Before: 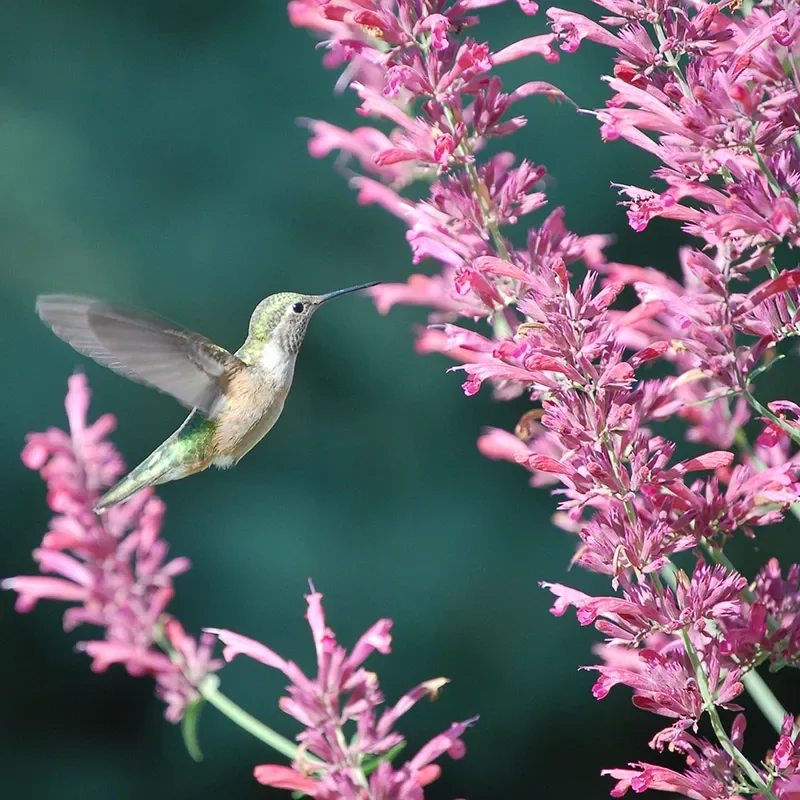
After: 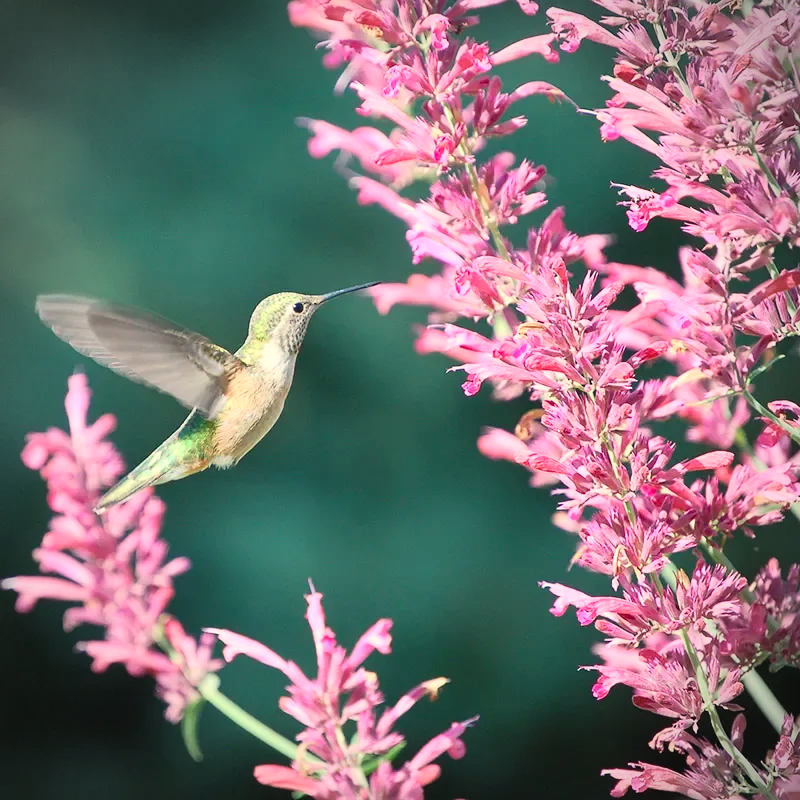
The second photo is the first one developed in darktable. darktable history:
white balance: red 1.045, blue 0.932
vignetting: automatic ratio true
contrast brightness saturation: contrast 0.2, brightness 0.16, saturation 0.22
